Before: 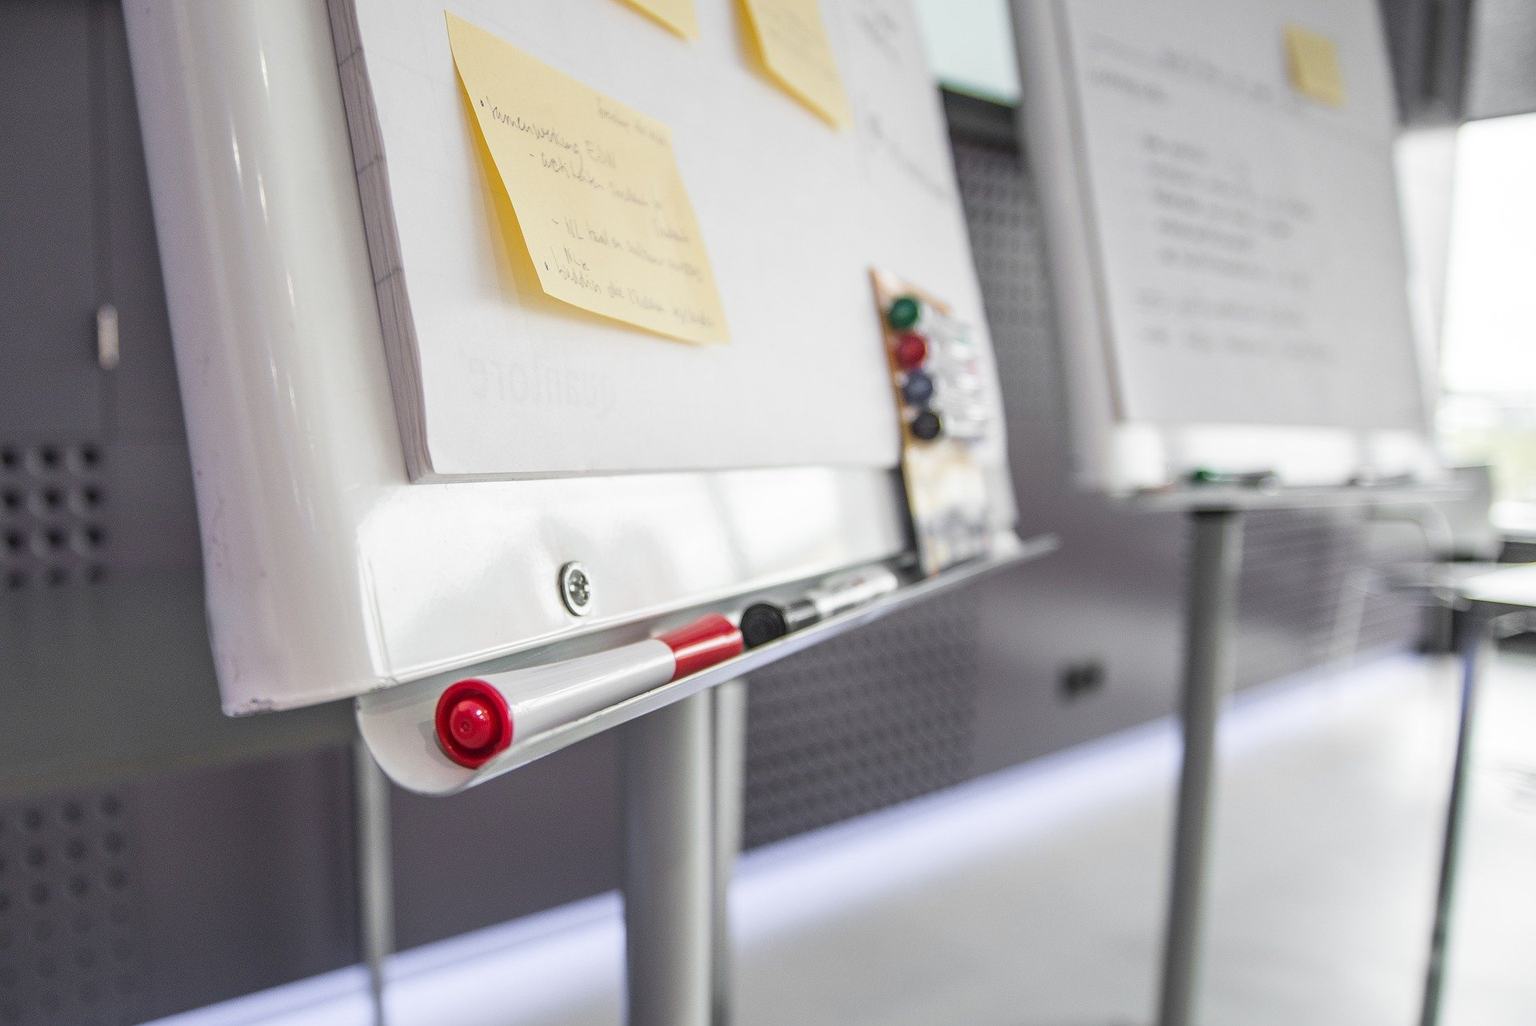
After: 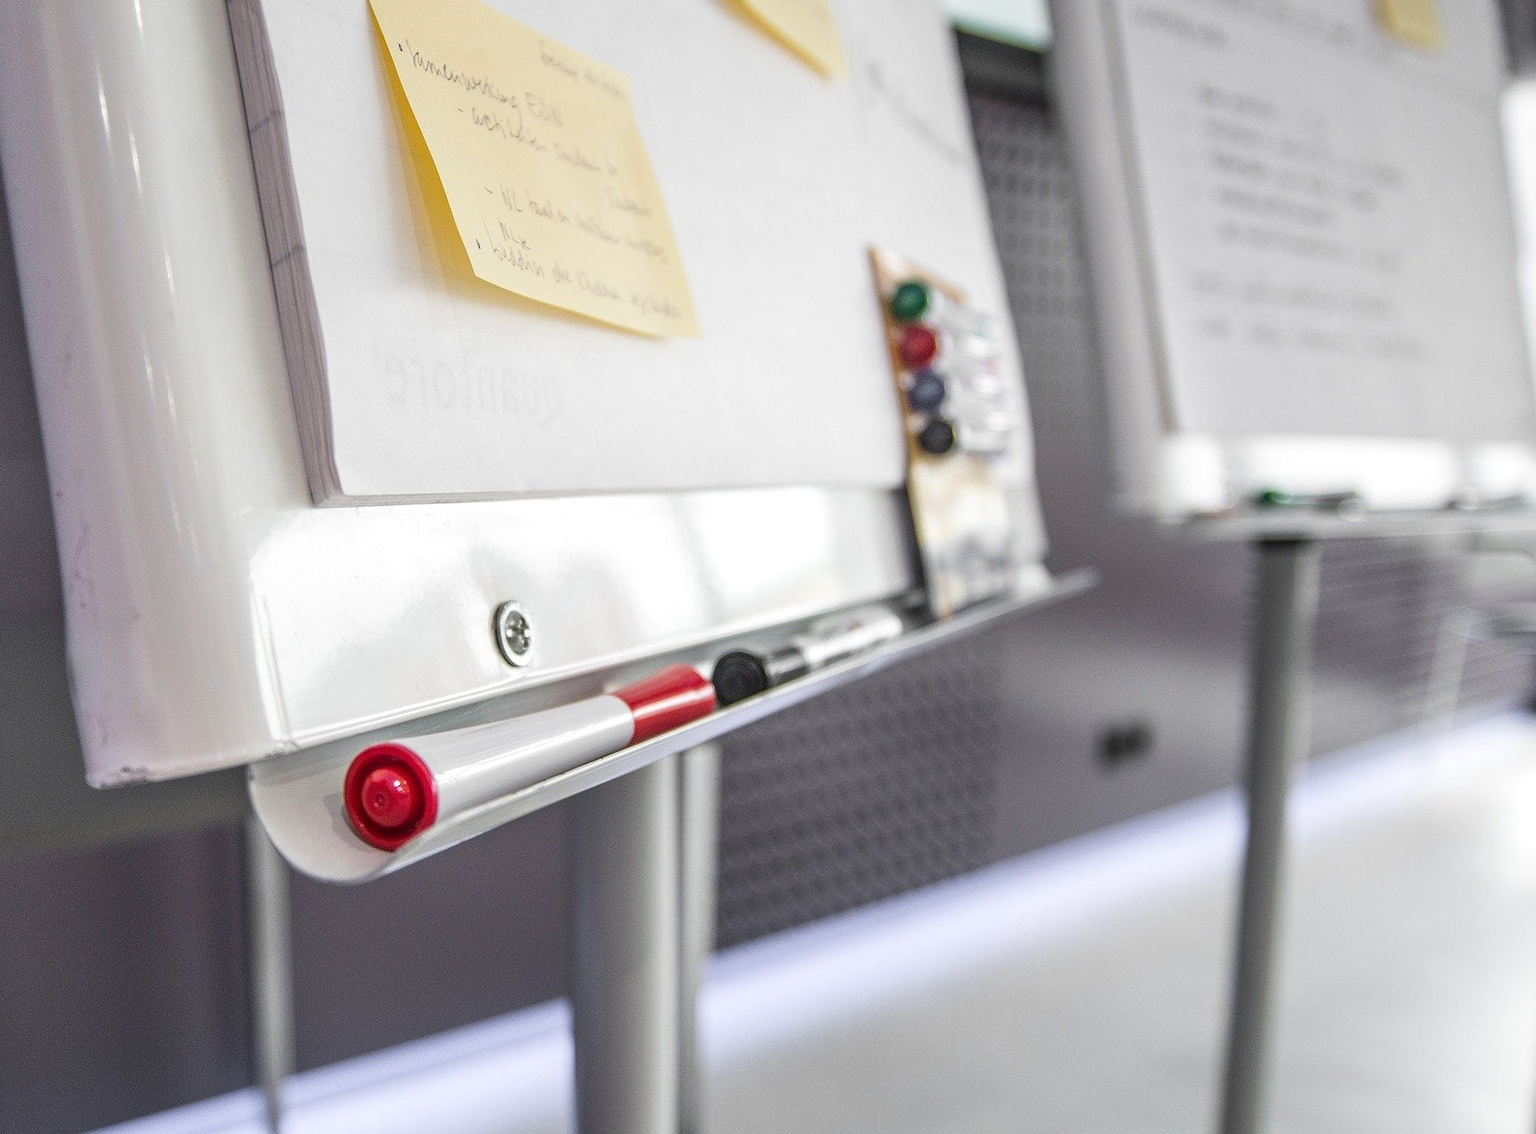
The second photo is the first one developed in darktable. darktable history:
shadows and highlights: shadows 12, white point adjustment 1.2, highlights -0.36, soften with gaussian
local contrast: highlights 100%, shadows 100%, detail 120%, midtone range 0.2
crop: left 9.807%, top 6.259%, right 7.334%, bottom 2.177%
